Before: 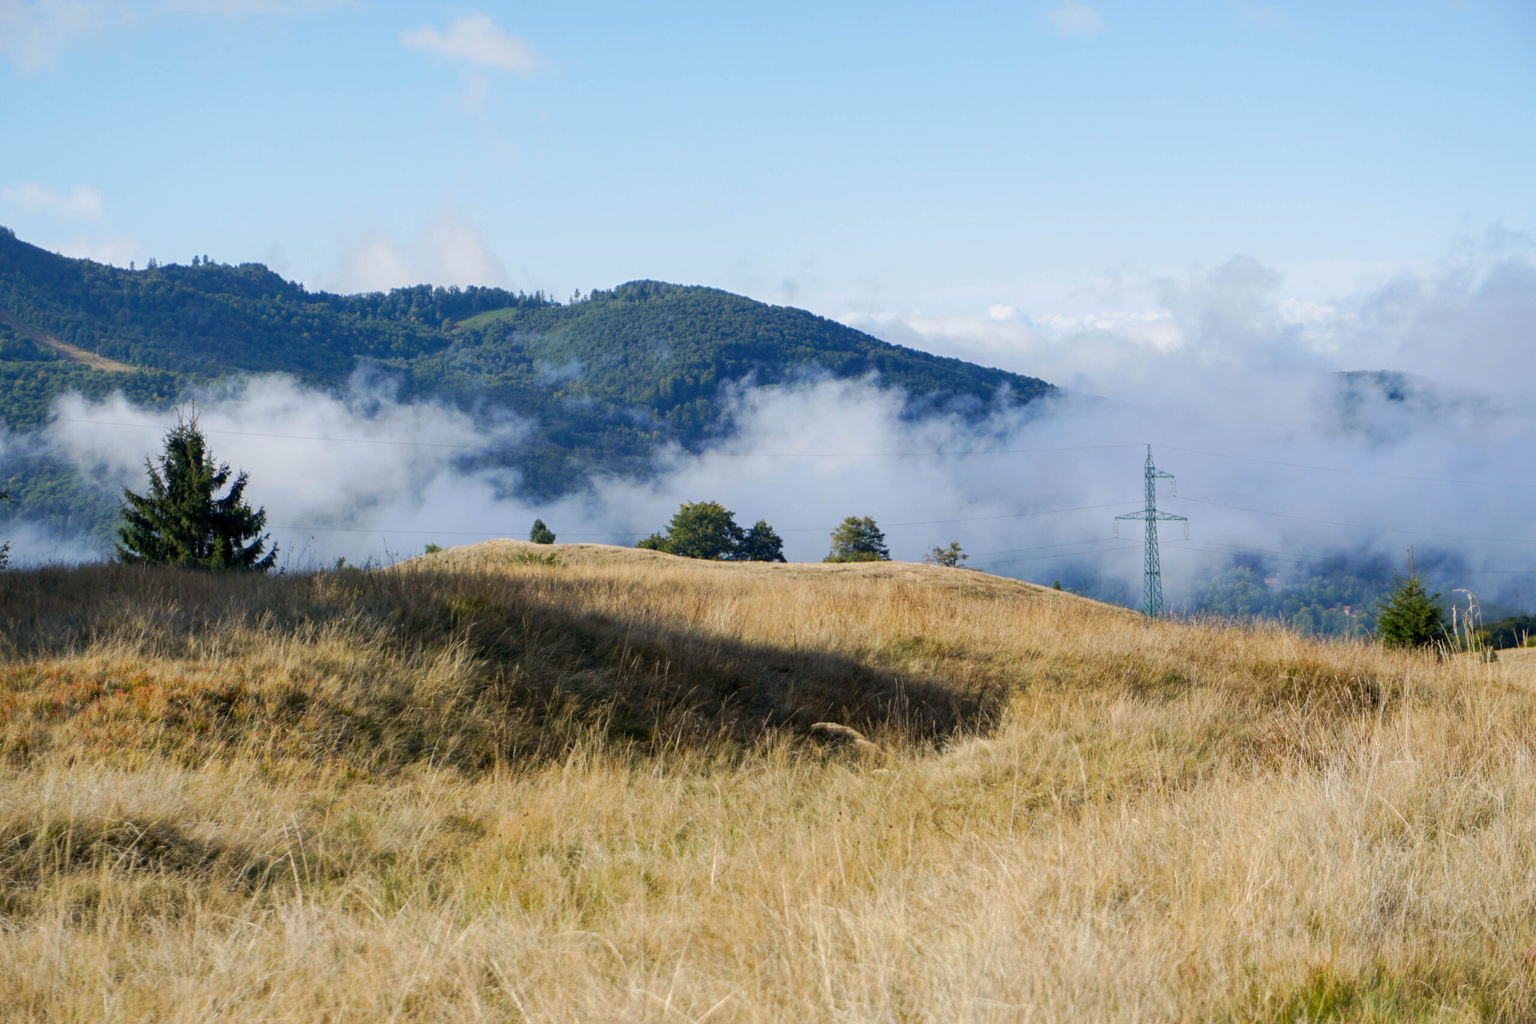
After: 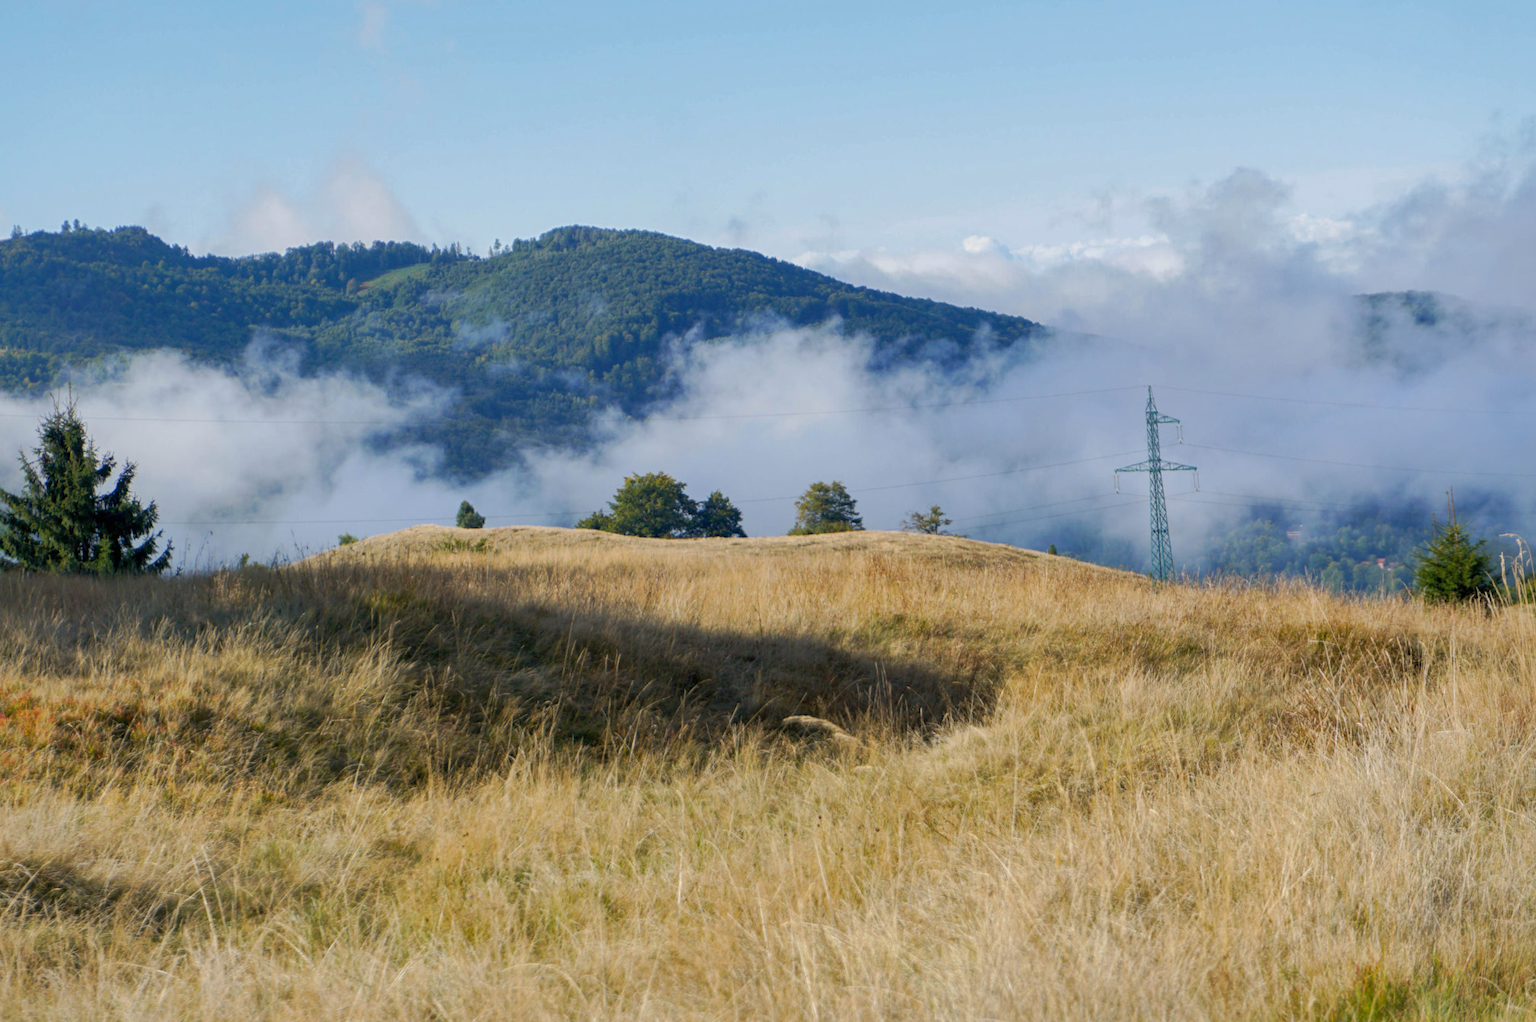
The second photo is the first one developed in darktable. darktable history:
shadows and highlights: on, module defaults
crop and rotate: angle 2.54°, left 5.593%, top 5.709%
